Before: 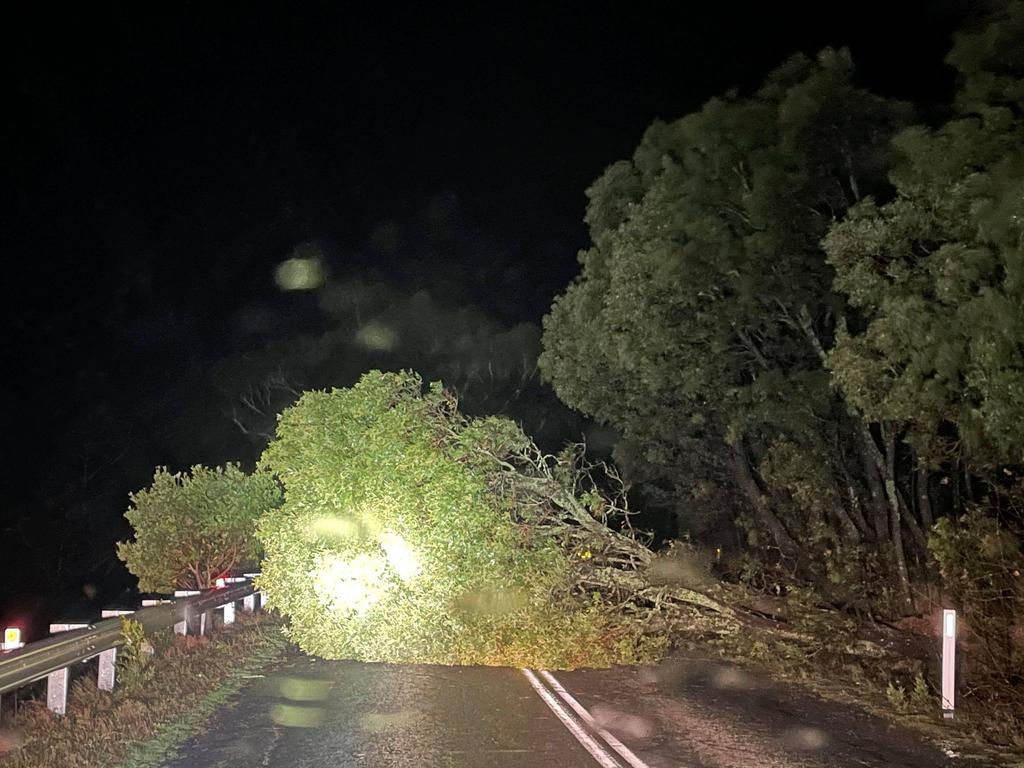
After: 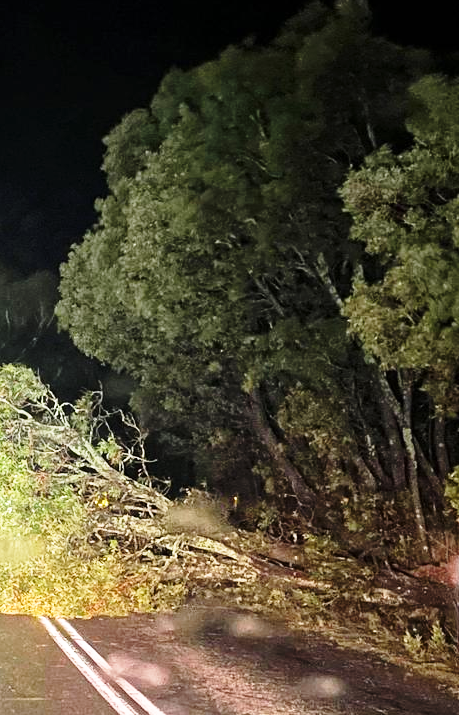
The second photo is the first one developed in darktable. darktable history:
base curve: curves: ch0 [(0, 0) (0.026, 0.03) (0.109, 0.232) (0.351, 0.748) (0.669, 0.968) (1, 1)], preserve colors none
crop: left 47.237%, top 6.832%, right 7.884%
